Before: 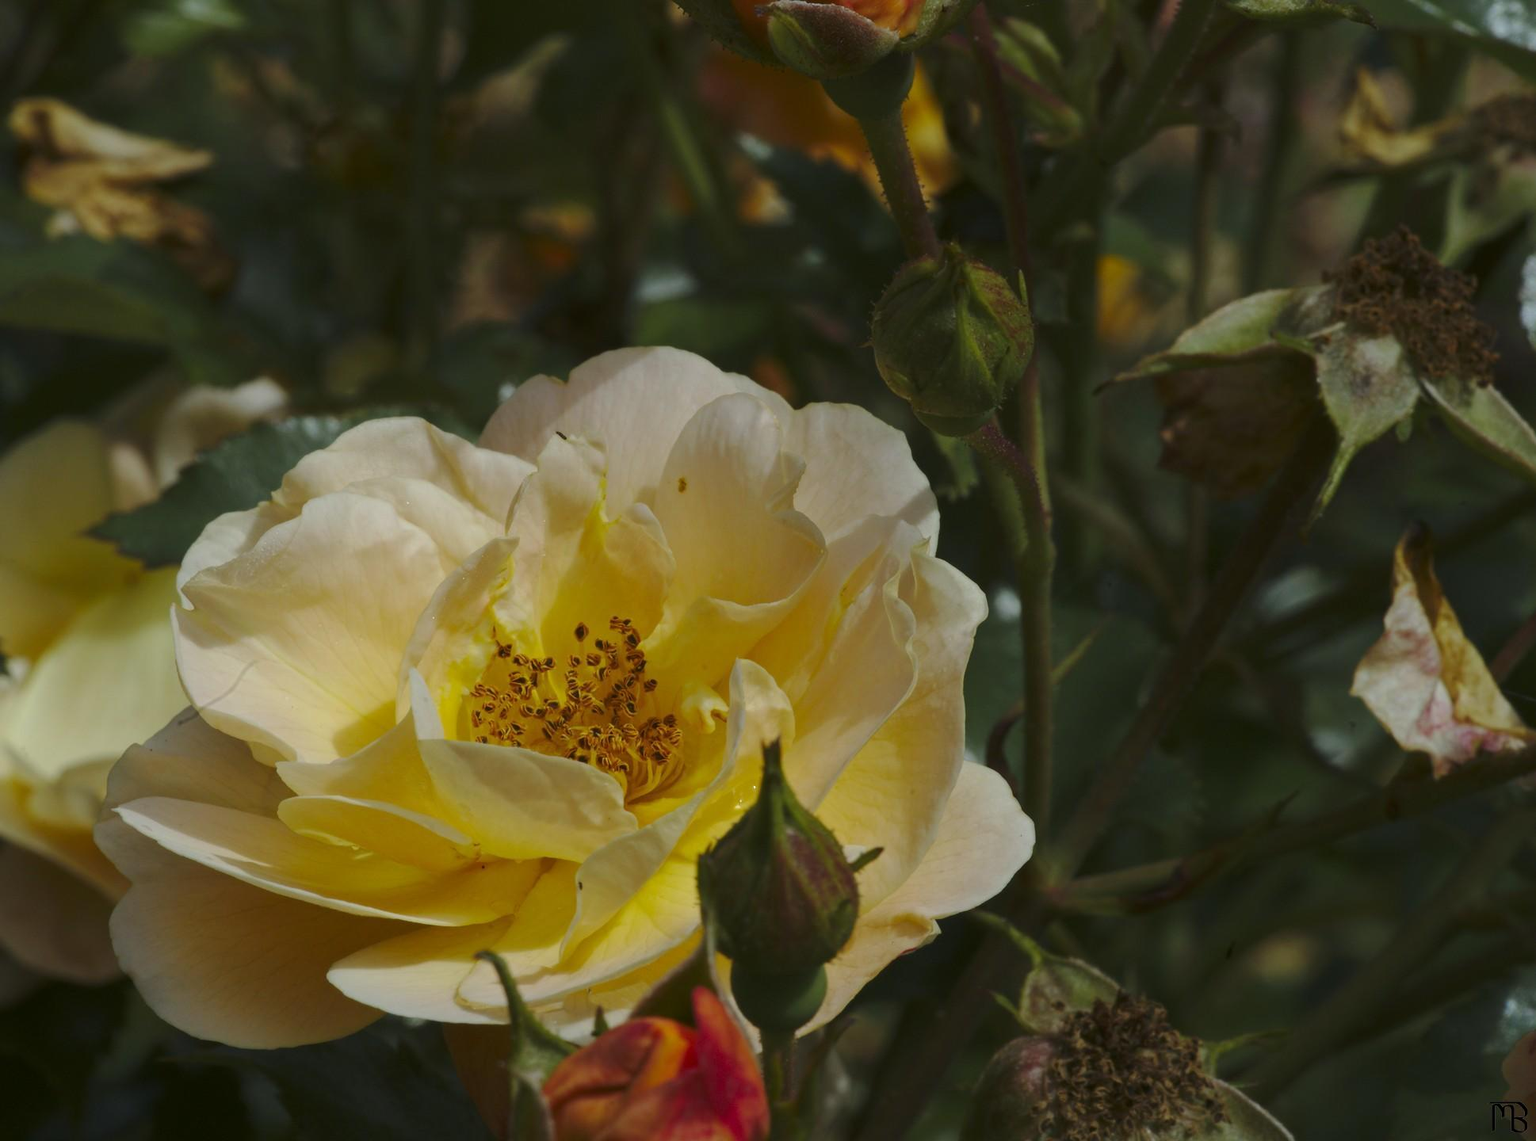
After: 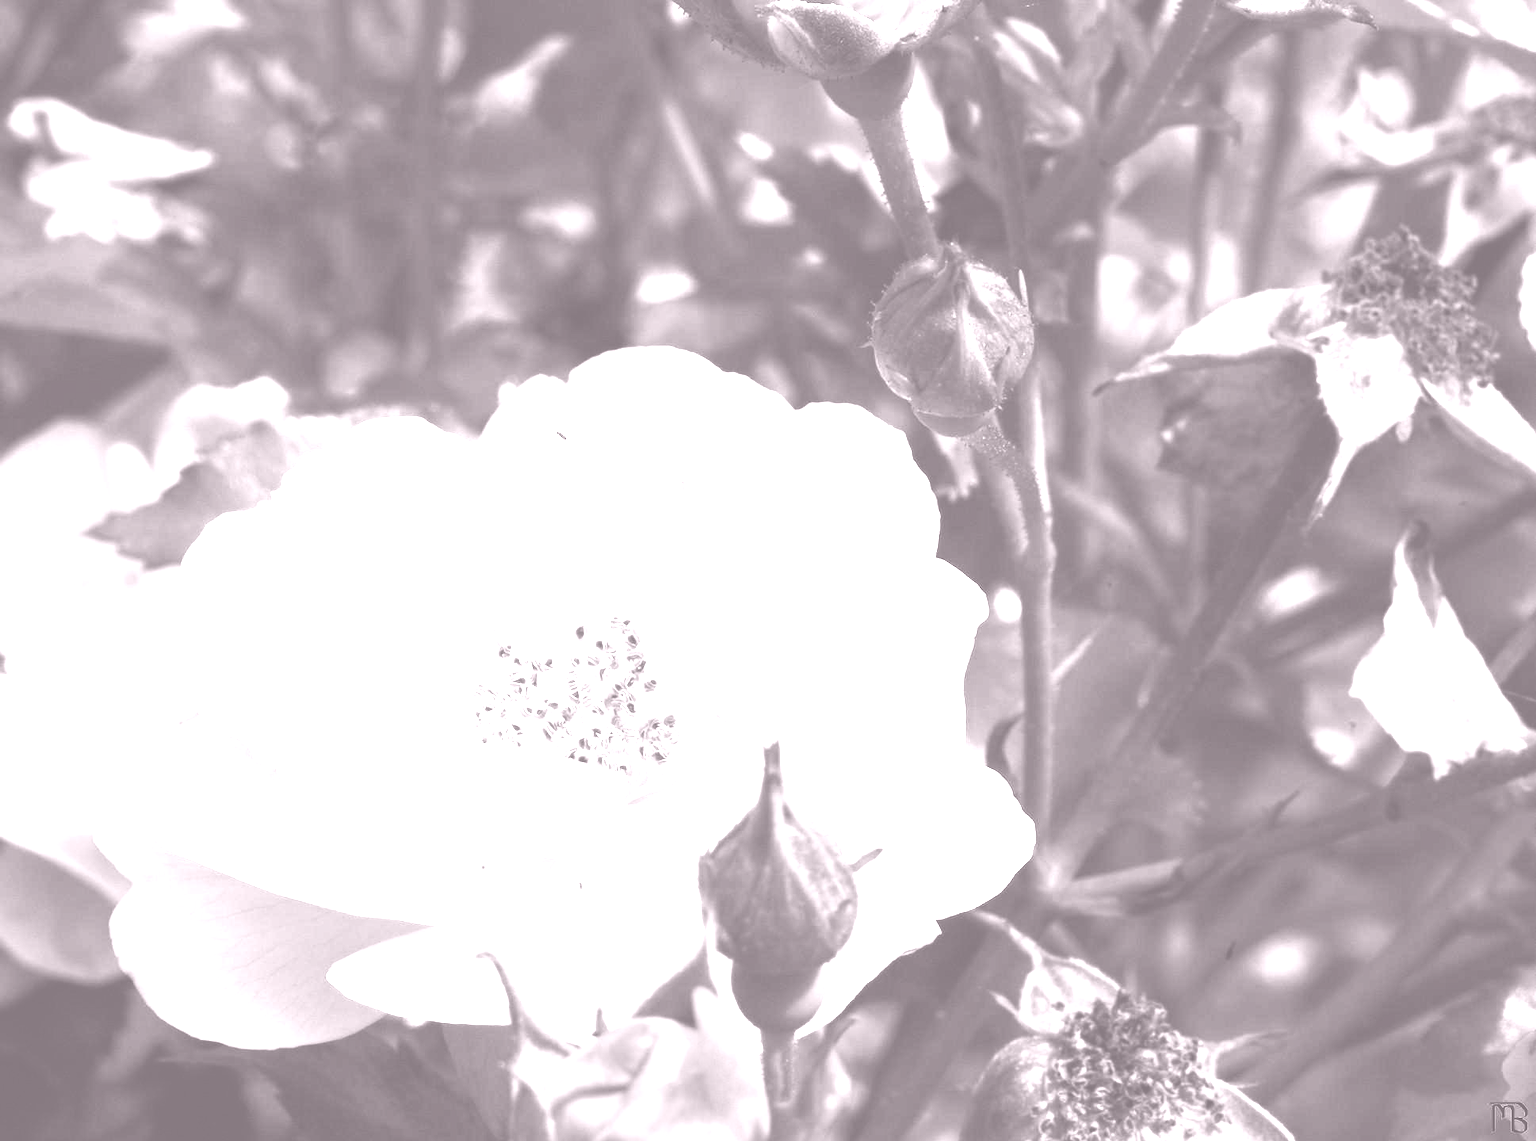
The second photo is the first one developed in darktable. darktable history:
exposure: exposure 0.74 EV, compensate highlight preservation false
colorize: hue 25.2°, saturation 83%, source mix 82%, lightness 79%, version 1
base curve: curves: ch0 [(0, 0) (0.007, 0.004) (0.027, 0.03) (0.046, 0.07) (0.207, 0.54) (0.442, 0.872) (0.673, 0.972) (1, 1)], preserve colors none
white balance: emerald 1
